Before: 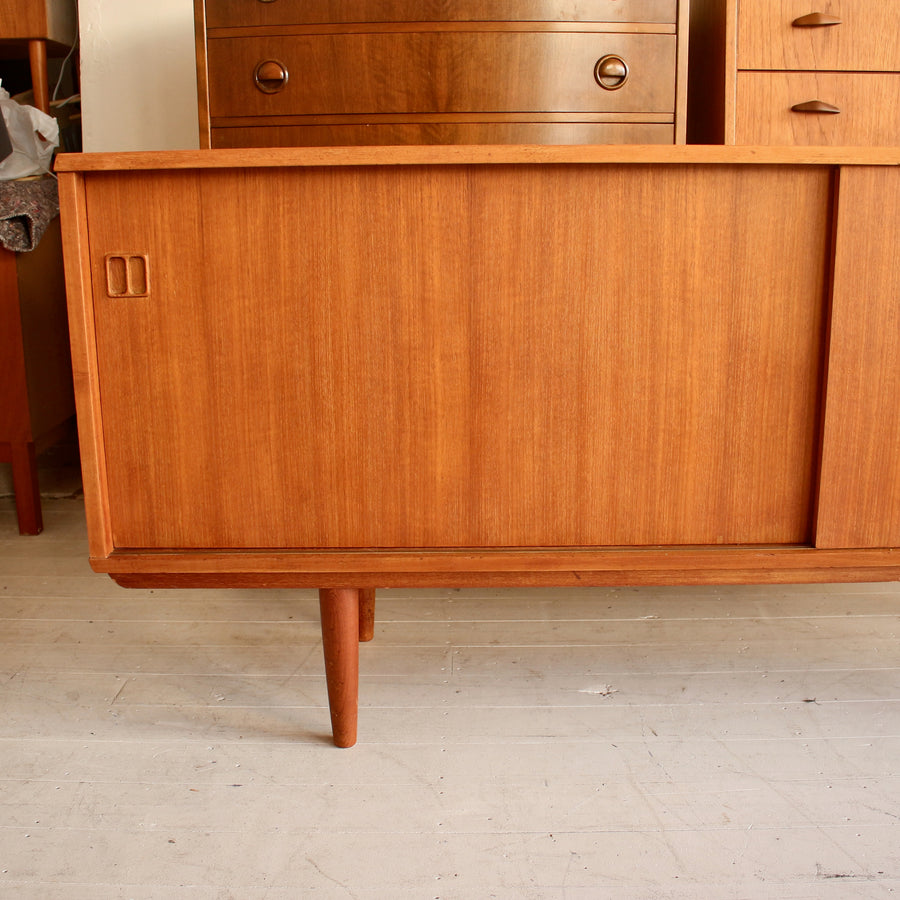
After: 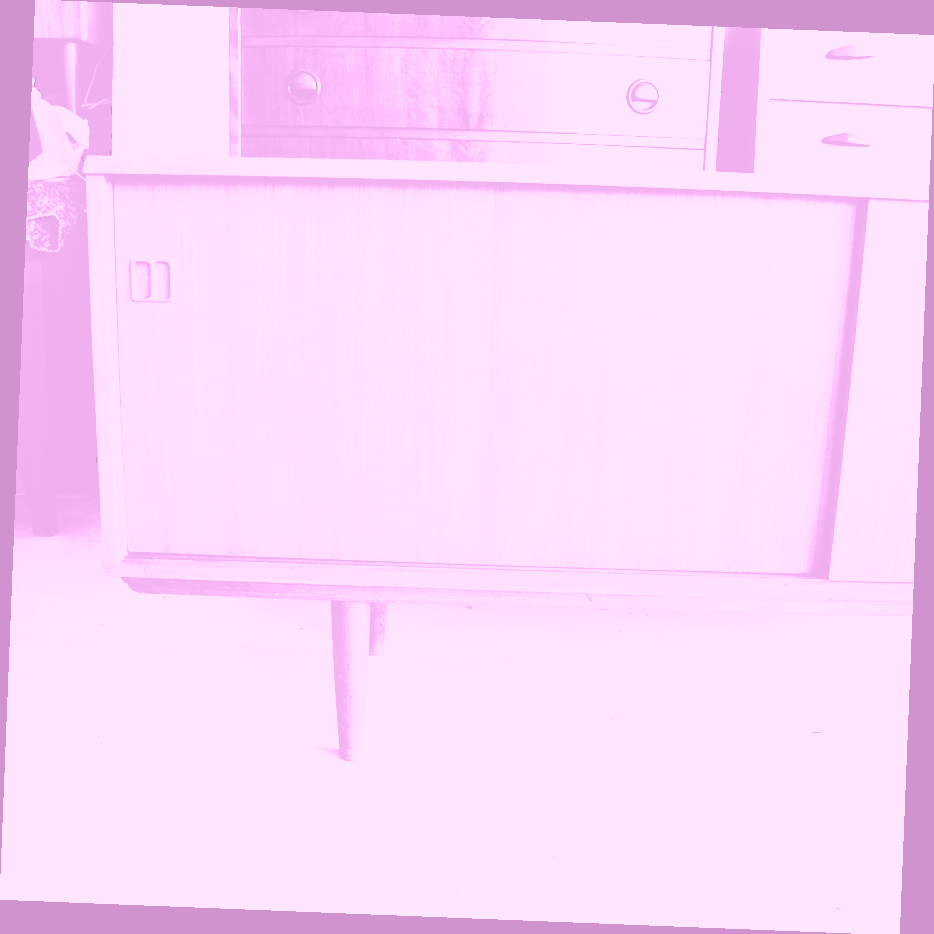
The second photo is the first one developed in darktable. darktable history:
contrast brightness saturation: contrast 0.53, brightness 0.47, saturation -1
base curve: curves: ch0 [(0, 0) (0.579, 0.807) (1, 1)], preserve colors none
colorize: hue 331.2°, saturation 75%, source mix 30.28%, lightness 70.52%, version 1
color calibration: illuminant Planckian (black body), x 0.375, y 0.373, temperature 4117 K
white balance: red 0.974, blue 1.044
tone equalizer: -8 EV -0.75 EV, -7 EV -0.7 EV, -6 EV -0.6 EV, -5 EV -0.4 EV, -3 EV 0.4 EV, -2 EV 0.6 EV, -1 EV 0.7 EV, +0 EV 0.75 EV, edges refinement/feathering 500, mask exposure compensation -1.57 EV, preserve details no
tone curve: curves: ch0 [(0, 0) (0.003, 0.345) (0.011, 0.345) (0.025, 0.345) (0.044, 0.349) (0.069, 0.353) (0.1, 0.356) (0.136, 0.359) (0.177, 0.366) (0.224, 0.378) (0.277, 0.398) (0.335, 0.429) (0.399, 0.476) (0.468, 0.545) (0.543, 0.624) (0.623, 0.721) (0.709, 0.811) (0.801, 0.876) (0.898, 0.913) (1, 1)], preserve colors none
rotate and perspective: rotation 2.27°, automatic cropping off
